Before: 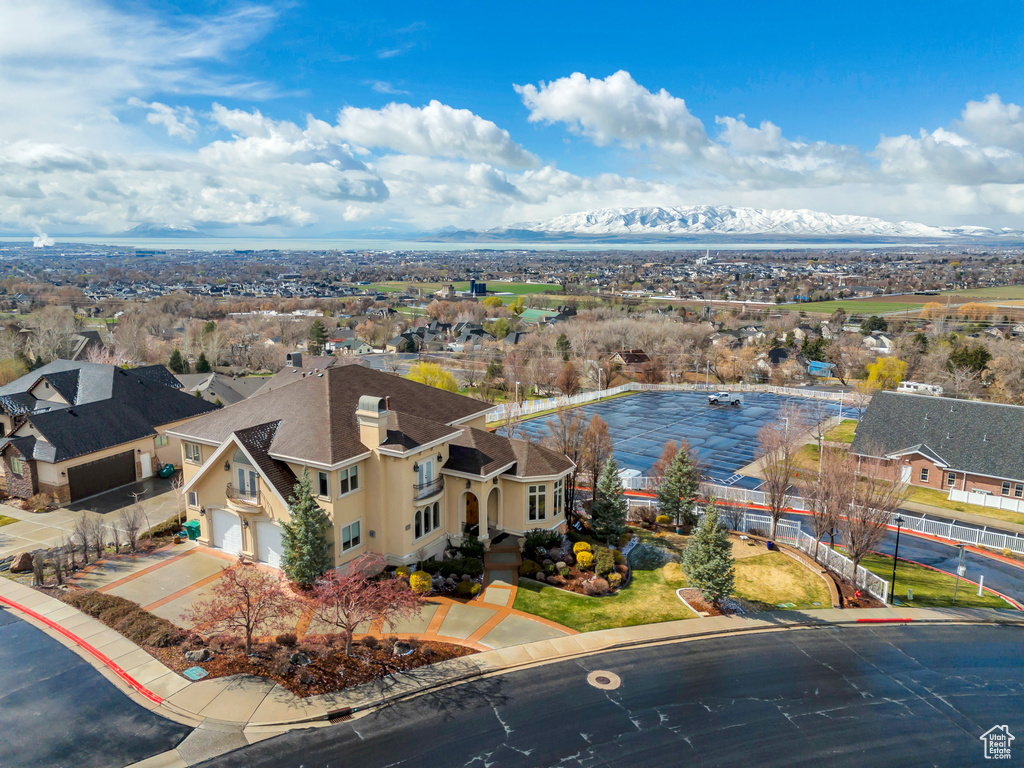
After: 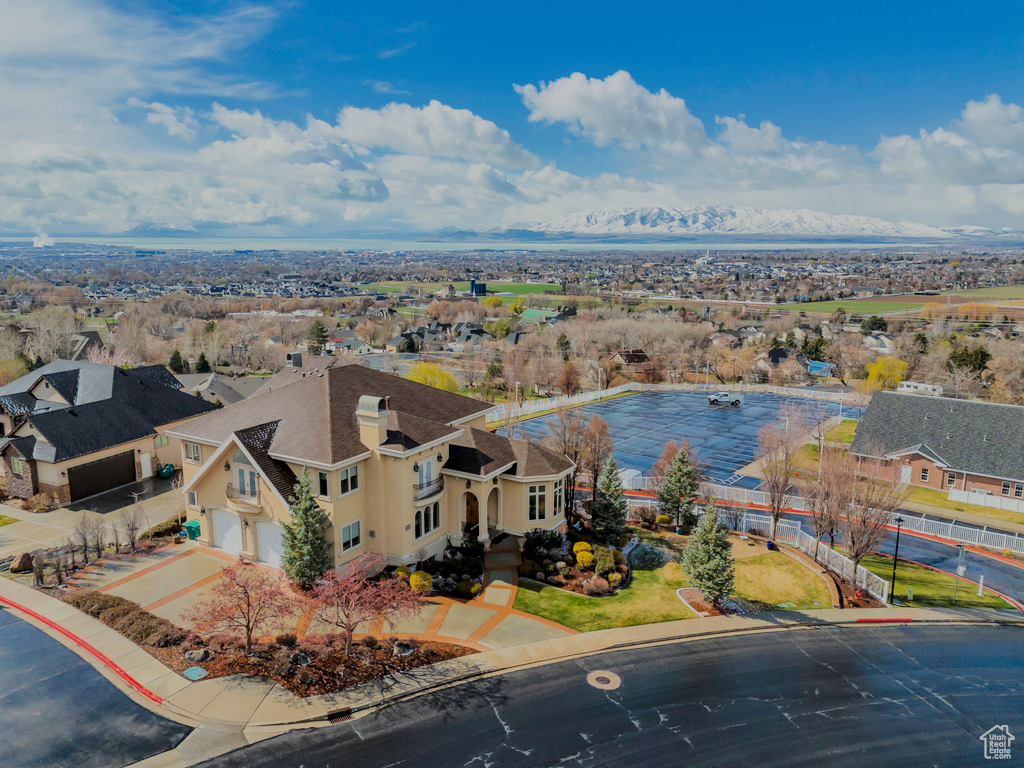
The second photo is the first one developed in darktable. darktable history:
filmic rgb: black relative exposure -6.13 EV, white relative exposure 6.97 EV, threshold 5.97 EV, hardness 2.24, preserve chrominance max RGB, color science v6 (2022), contrast in shadows safe, contrast in highlights safe, enable highlight reconstruction true
